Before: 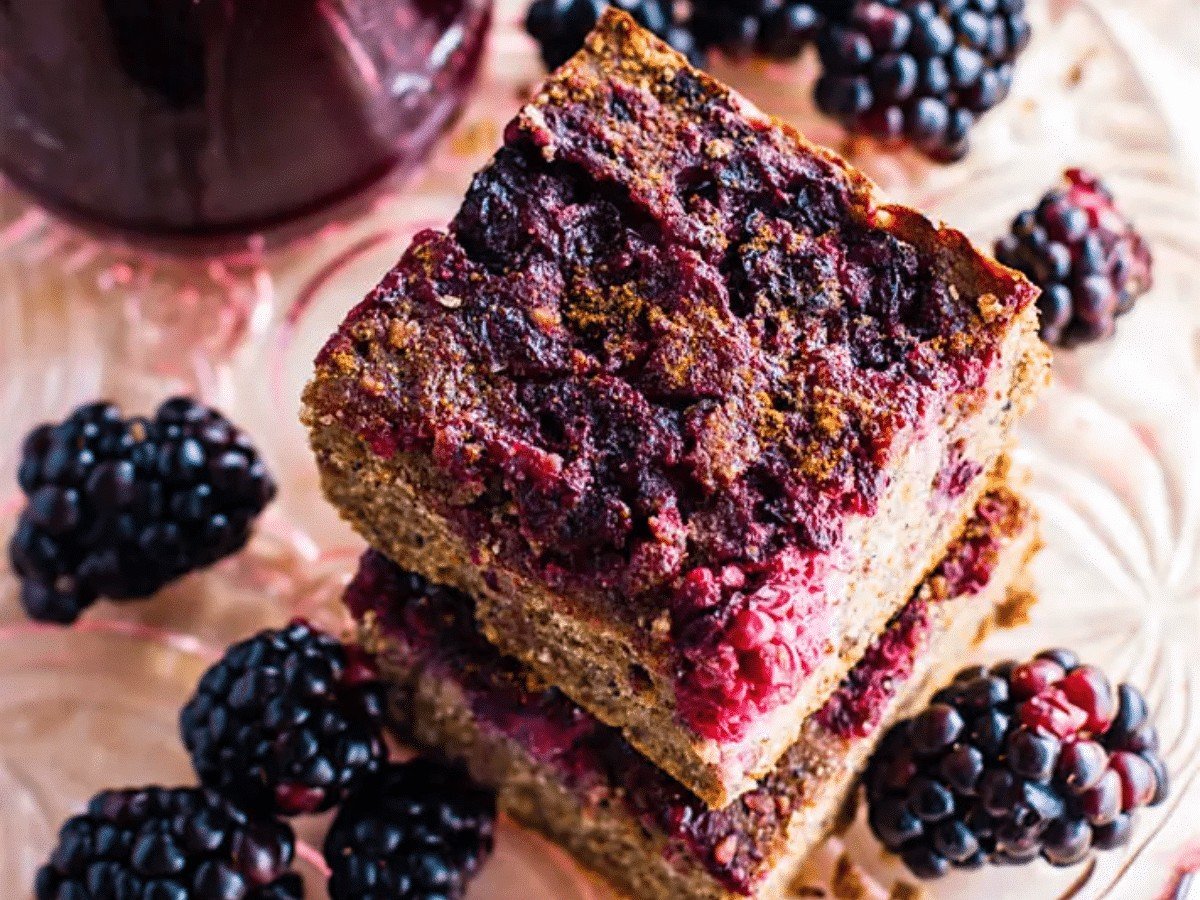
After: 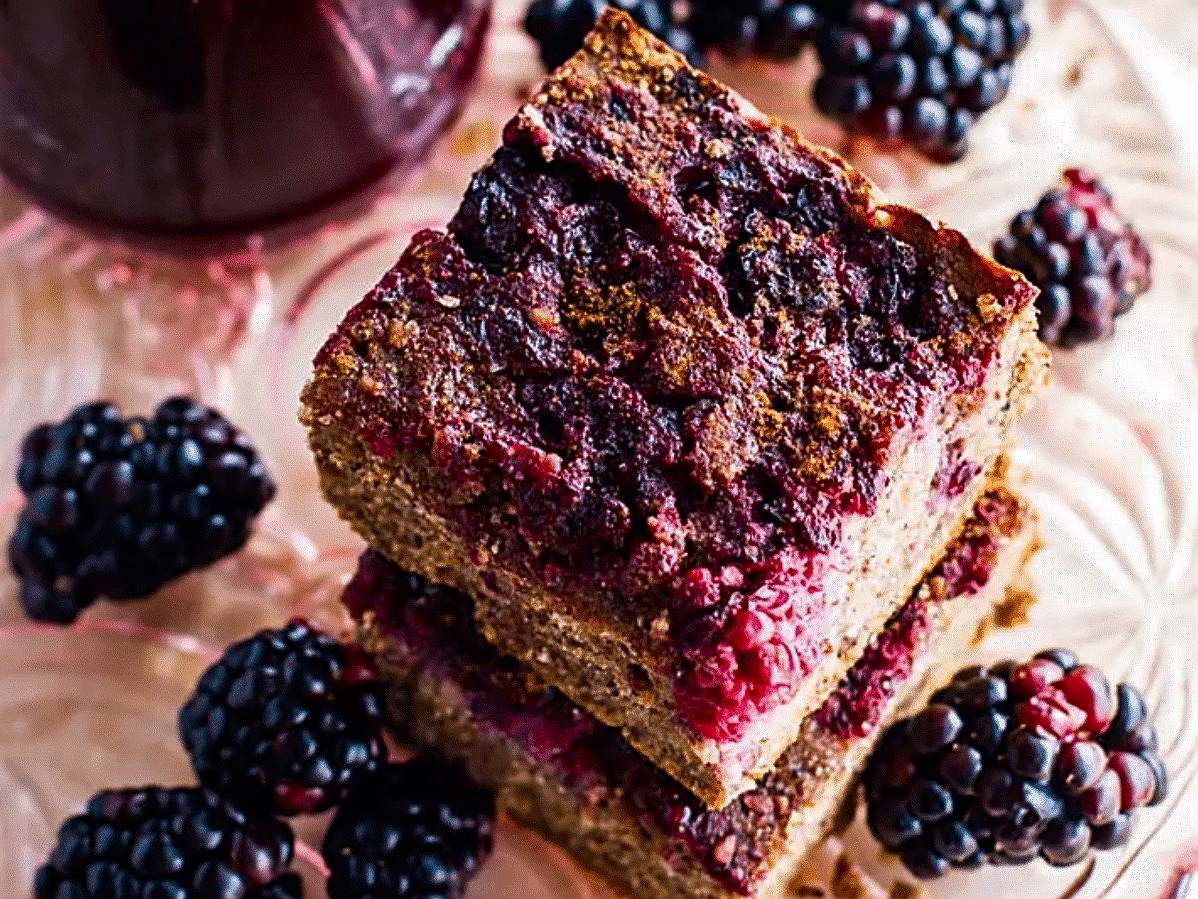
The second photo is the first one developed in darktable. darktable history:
crop and rotate: left 0.126%
contrast brightness saturation: brightness -0.09
sharpen: on, module defaults
